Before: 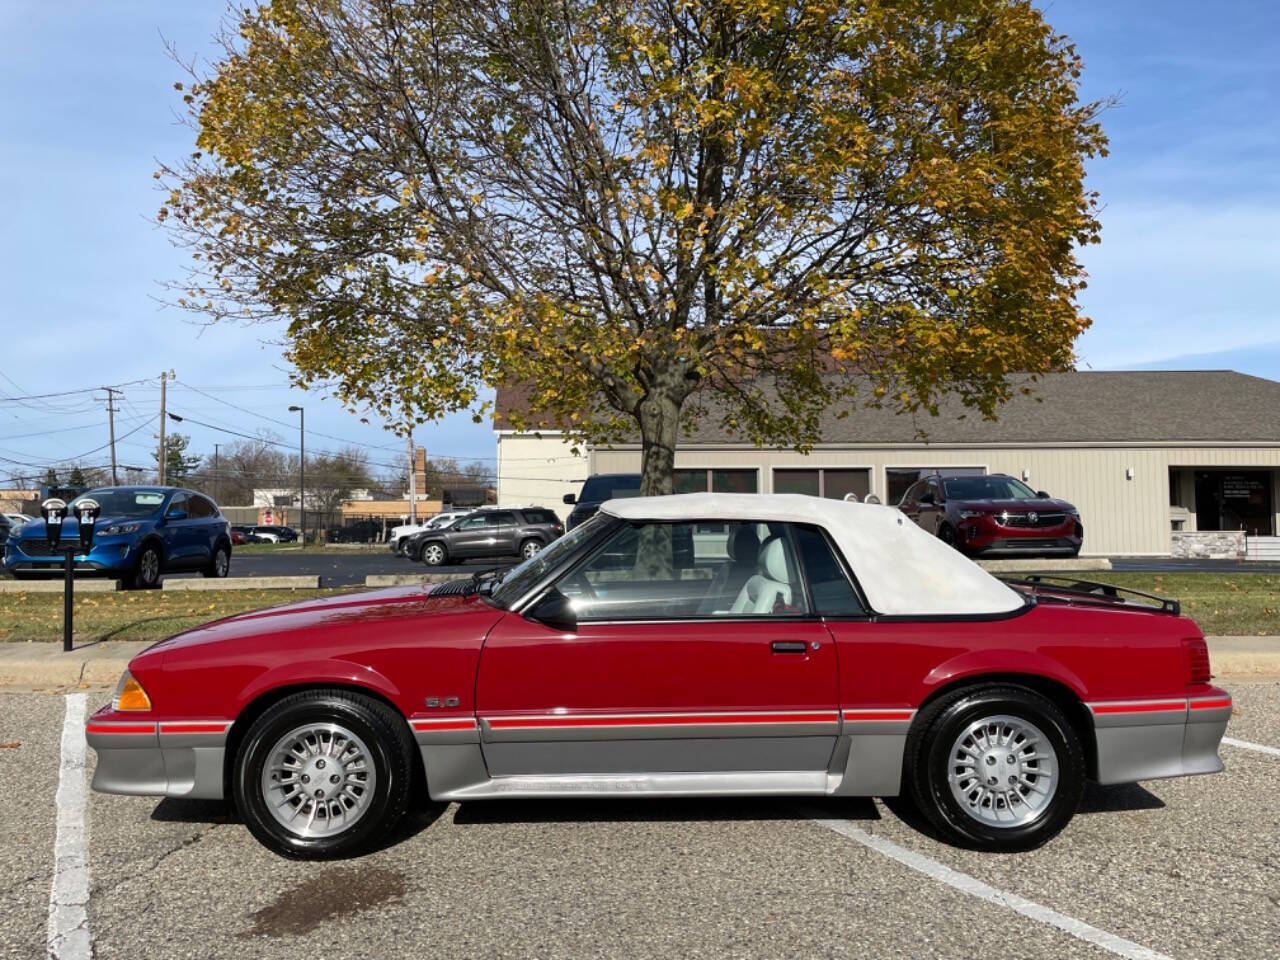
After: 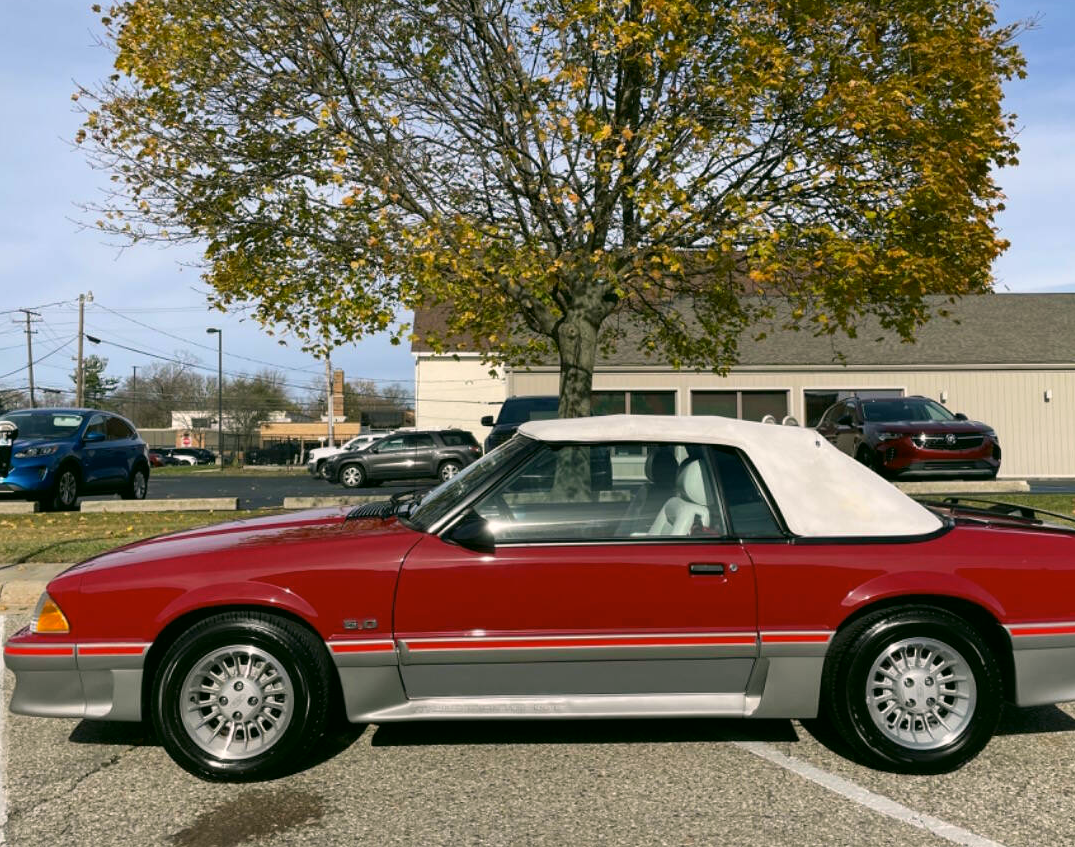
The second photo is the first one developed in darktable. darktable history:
color correction: highlights a* 4.02, highlights b* 4.98, shadows a* -7.55, shadows b* 4.98
crop: left 6.446%, top 8.188%, right 9.538%, bottom 3.548%
